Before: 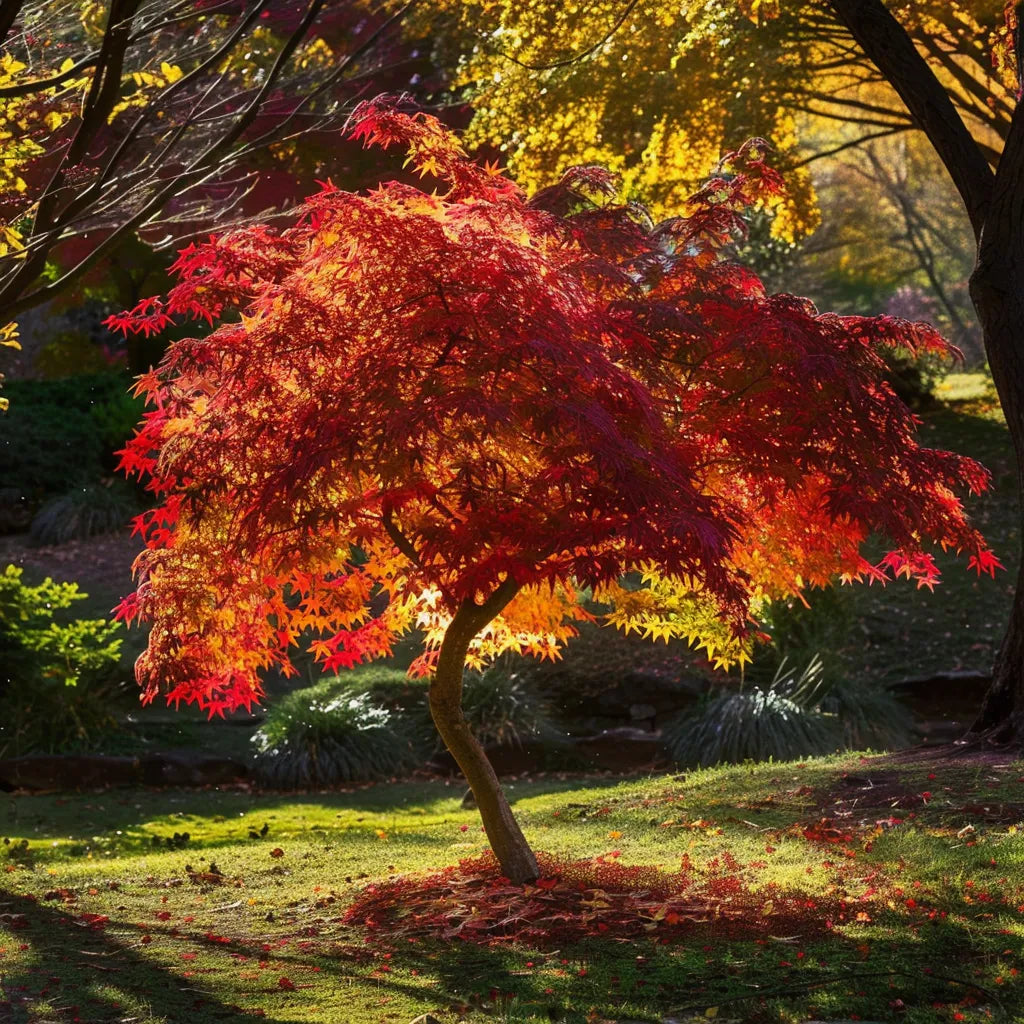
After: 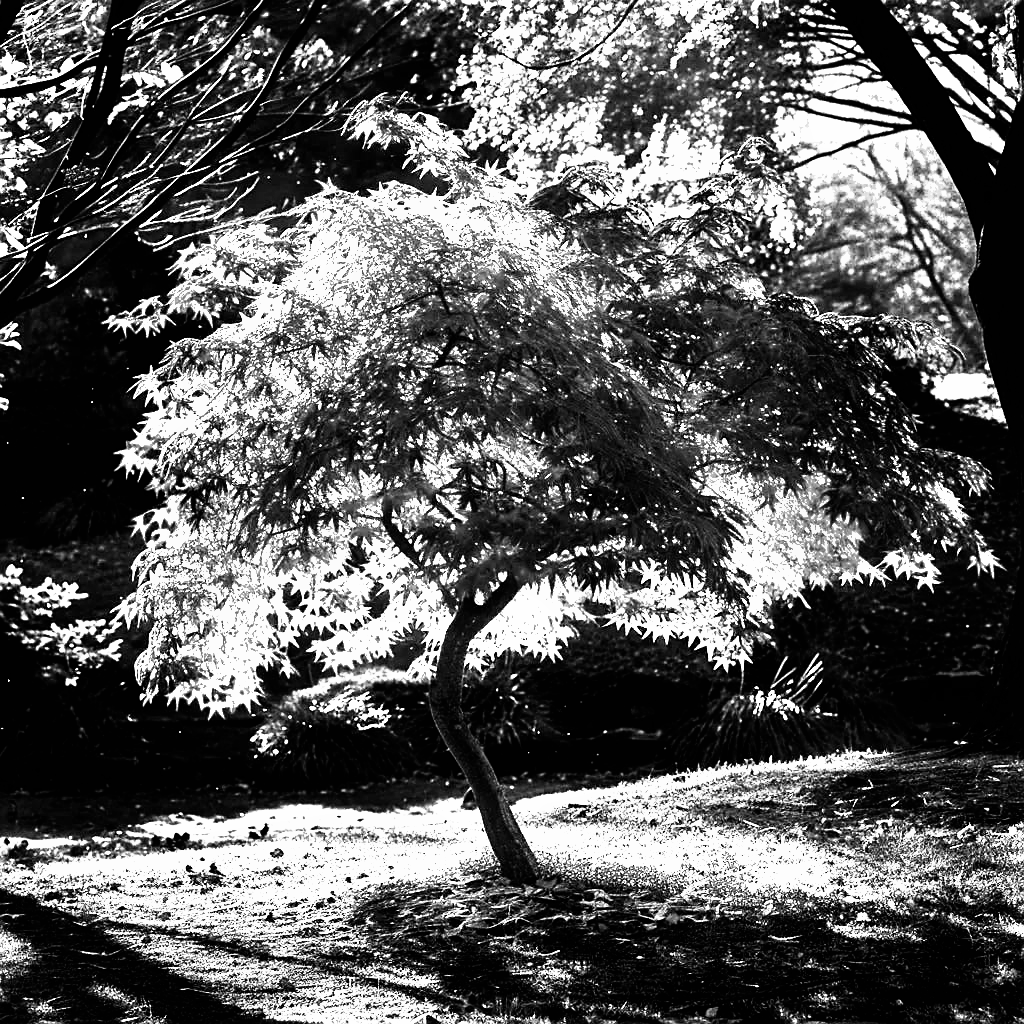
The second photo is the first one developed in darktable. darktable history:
sharpen: radius 1.864, amount 0.398, threshold 1.271
white balance: red 1.009, blue 1.027
exposure: exposure 0.2 EV, compensate highlight preservation false
filmic rgb: black relative exposure -8.2 EV, white relative exposure 2.2 EV, threshold 3 EV, hardness 7.11, latitude 85.74%, contrast 1.696, highlights saturation mix -4%, shadows ↔ highlights balance -2.69%, color science v5 (2021), contrast in shadows safe, contrast in highlights safe, enable highlight reconstruction true
color balance rgb: linear chroma grading › global chroma 10%, perceptual saturation grading › global saturation 40%, perceptual brilliance grading › global brilliance 30%, global vibrance 20%
tone equalizer: -8 EV -0.75 EV, -7 EV -0.7 EV, -6 EV -0.6 EV, -5 EV -0.4 EV, -3 EV 0.4 EV, -2 EV 0.6 EV, -1 EV 0.7 EV, +0 EV 0.75 EV, edges refinement/feathering 500, mask exposure compensation -1.57 EV, preserve details no
monochrome: on, module defaults
